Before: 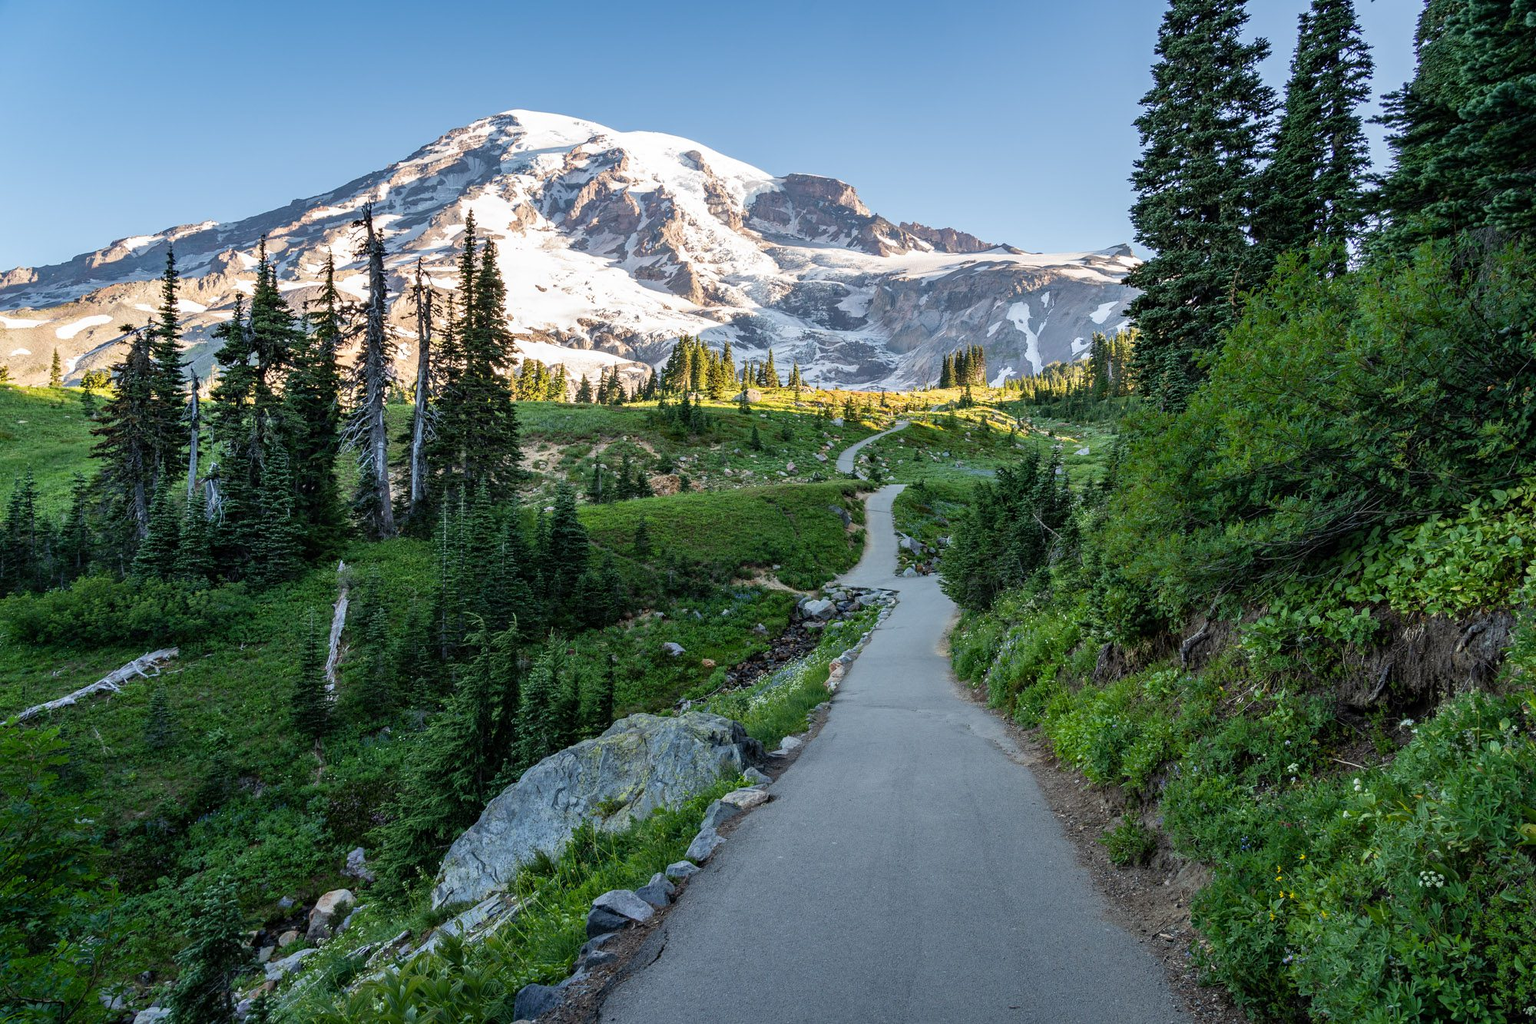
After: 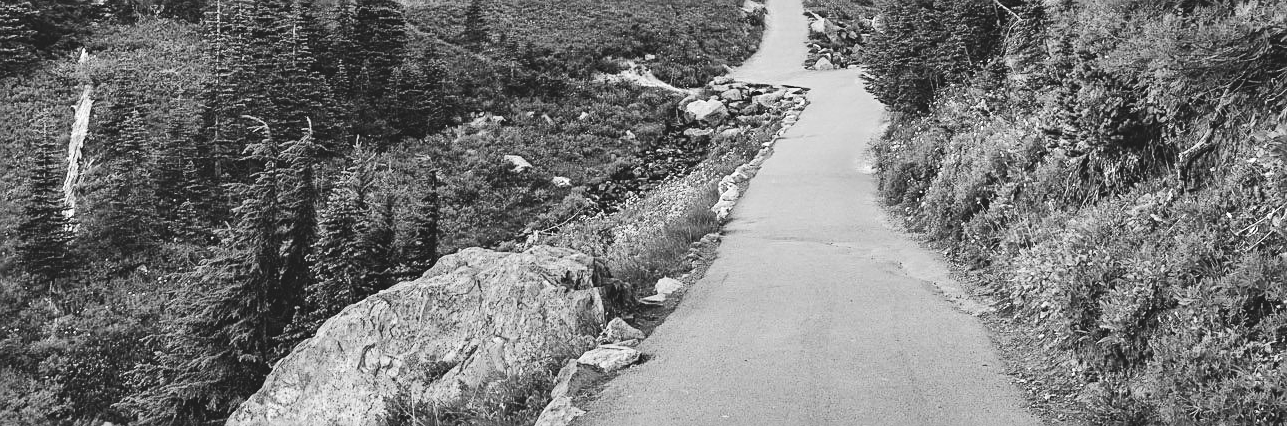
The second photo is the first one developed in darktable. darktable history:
monochrome: on, module defaults
shadows and highlights: low approximation 0.01, soften with gaussian
tone curve: curves: ch0 [(0, 0.11) (0.181, 0.223) (0.405, 0.46) (0.456, 0.528) (0.634, 0.728) (0.877, 0.89) (0.984, 0.935)]; ch1 [(0, 0.052) (0.443, 0.43) (0.492, 0.485) (0.566, 0.579) (0.595, 0.625) (0.608, 0.654) (0.65, 0.708) (1, 0.961)]; ch2 [(0, 0) (0.33, 0.301) (0.421, 0.443) (0.447, 0.489) (0.495, 0.492) (0.537, 0.57) (0.586, 0.591) (0.663, 0.686) (1, 1)], color space Lab, independent channels, preserve colors none
sharpen: on, module defaults
color zones: curves: ch0 [(0.018, 0.548) (0.224, 0.64) (0.425, 0.447) (0.675, 0.575) (0.732, 0.579)]; ch1 [(0.066, 0.487) (0.25, 0.5) (0.404, 0.43) (0.75, 0.421) (0.956, 0.421)]; ch2 [(0.044, 0.561) (0.215, 0.465) (0.399, 0.544) (0.465, 0.548) (0.614, 0.447) (0.724, 0.43) (0.882, 0.623) (0.956, 0.632)]
vibrance: vibrance 14%
crop: left 18.091%, top 51.13%, right 17.525%, bottom 16.85%
exposure: black level correction 0, exposure 0.9 EV, compensate exposure bias true, compensate highlight preservation false
